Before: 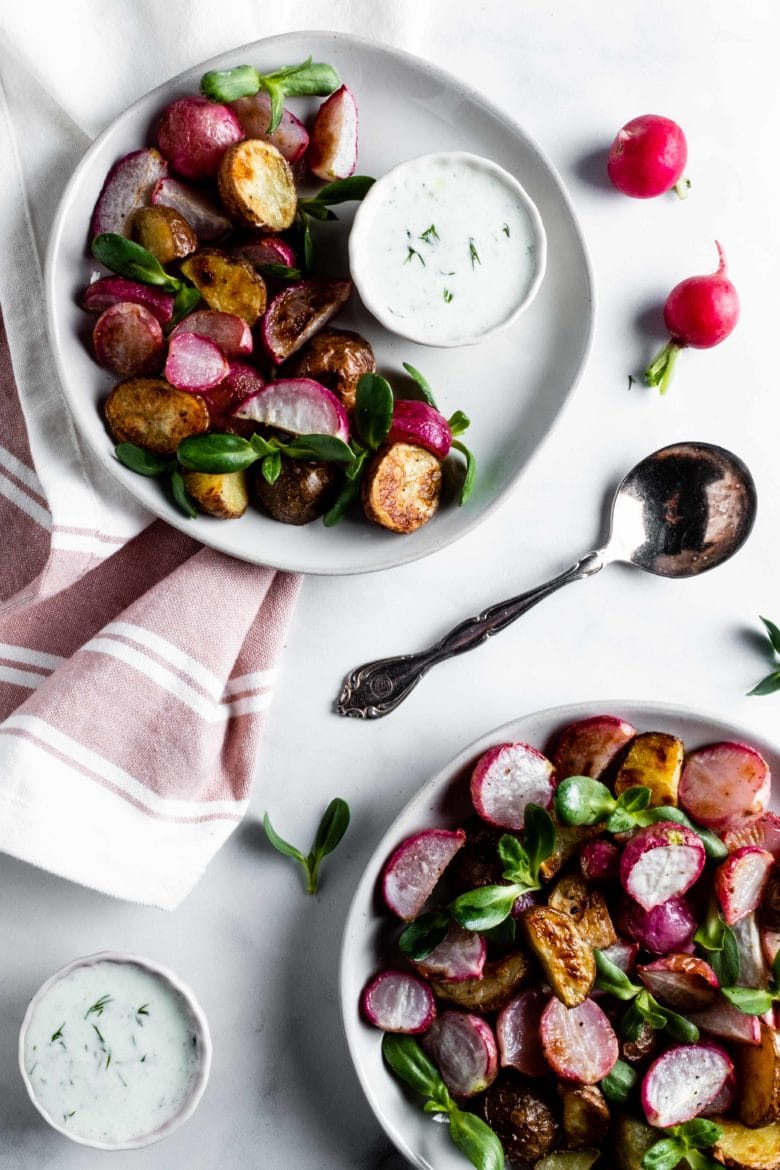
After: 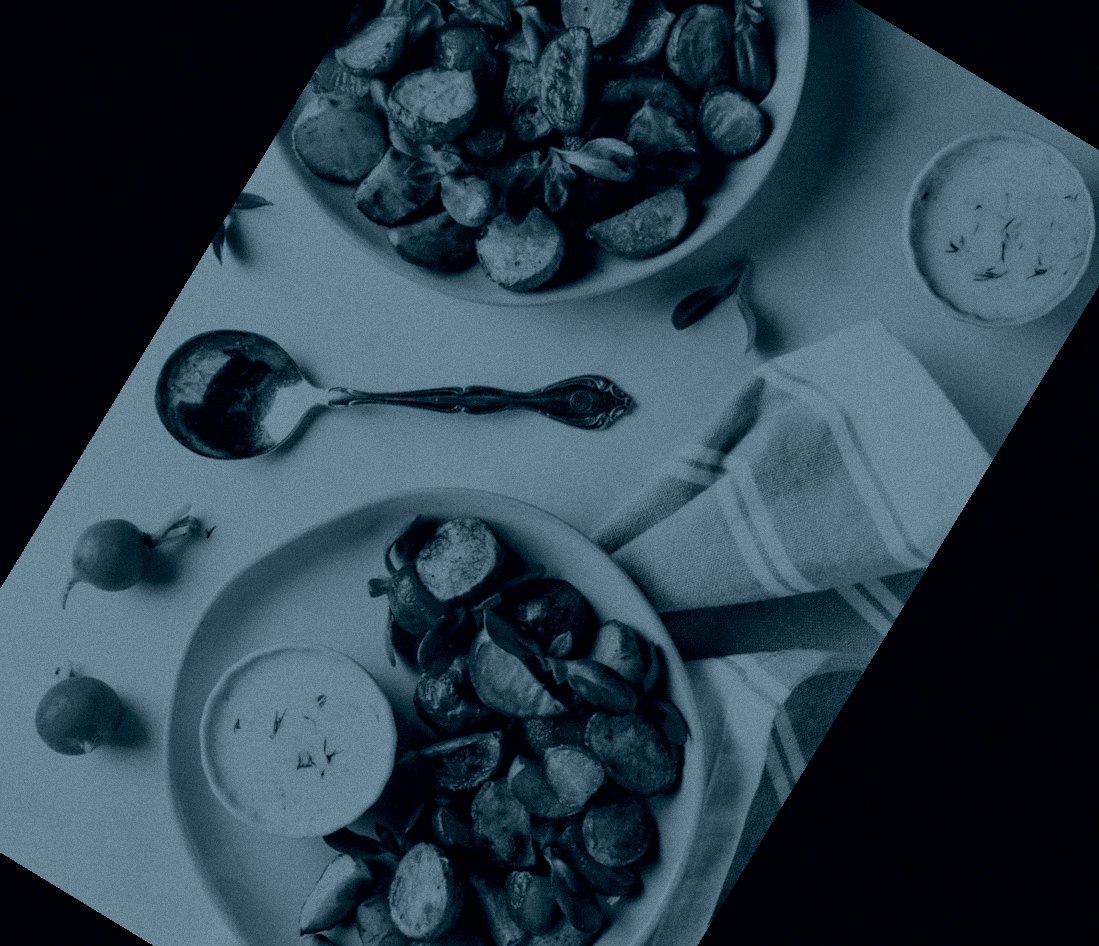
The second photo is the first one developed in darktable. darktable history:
grain: mid-tones bias 0%
colorize: hue 194.4°, saturation 29%, source mix 61.75%, lightness 3.98%, version 1
crop and rotate: angle 148.68°, left 9.111%, top 15.603%, right 4.588%, bottom 17.041%
